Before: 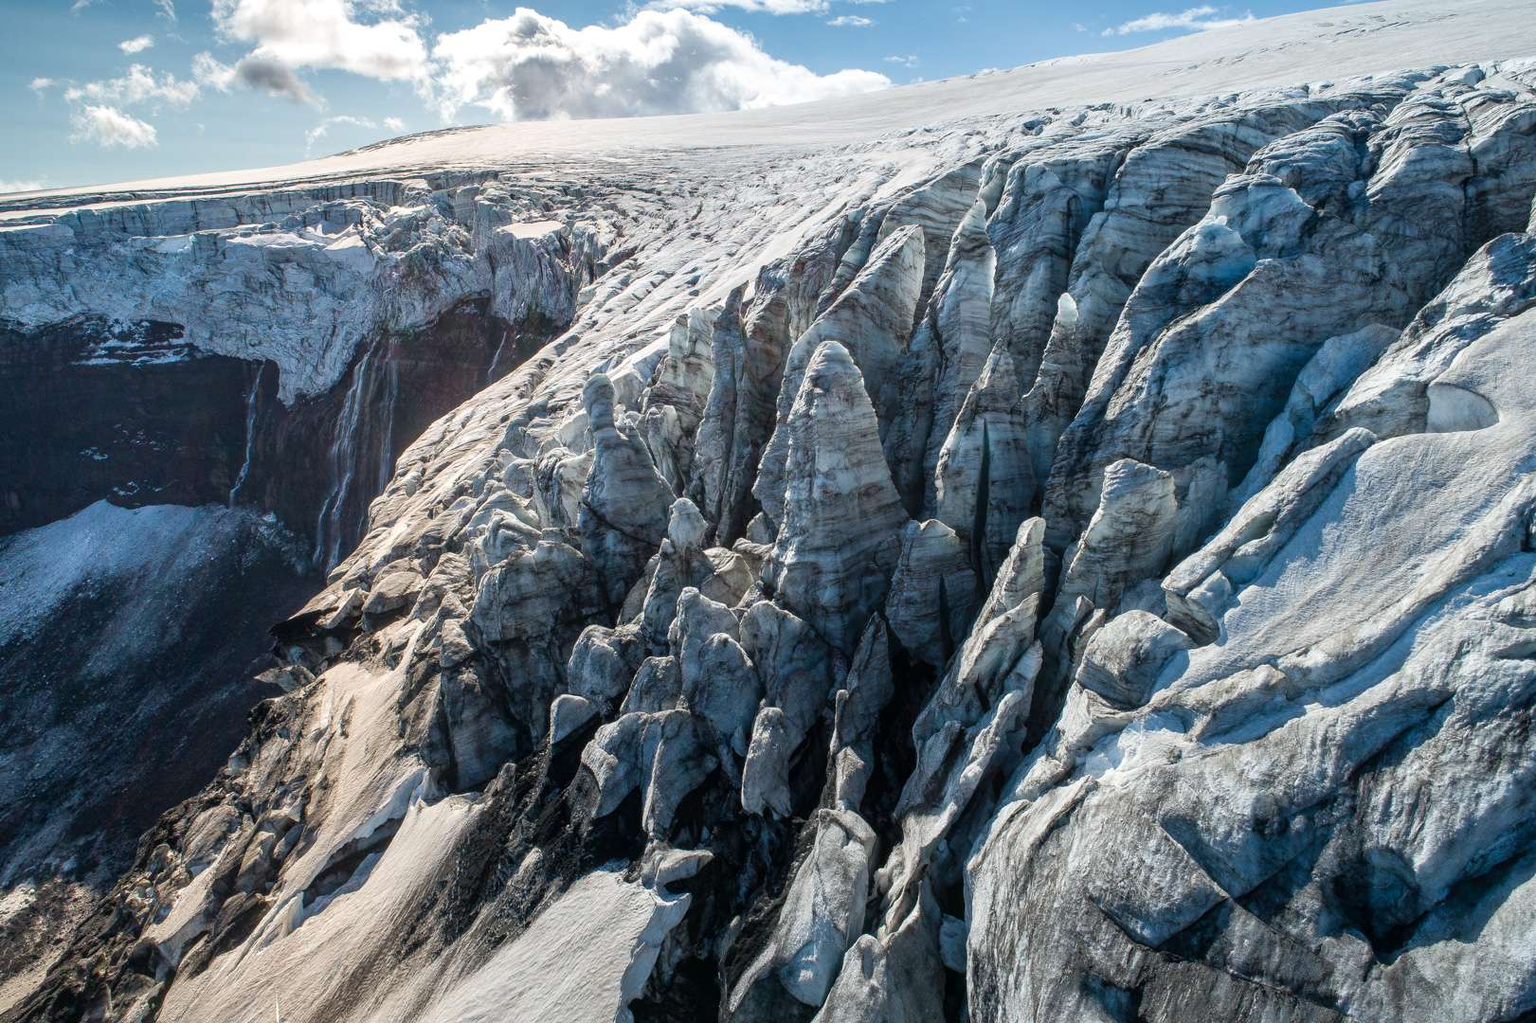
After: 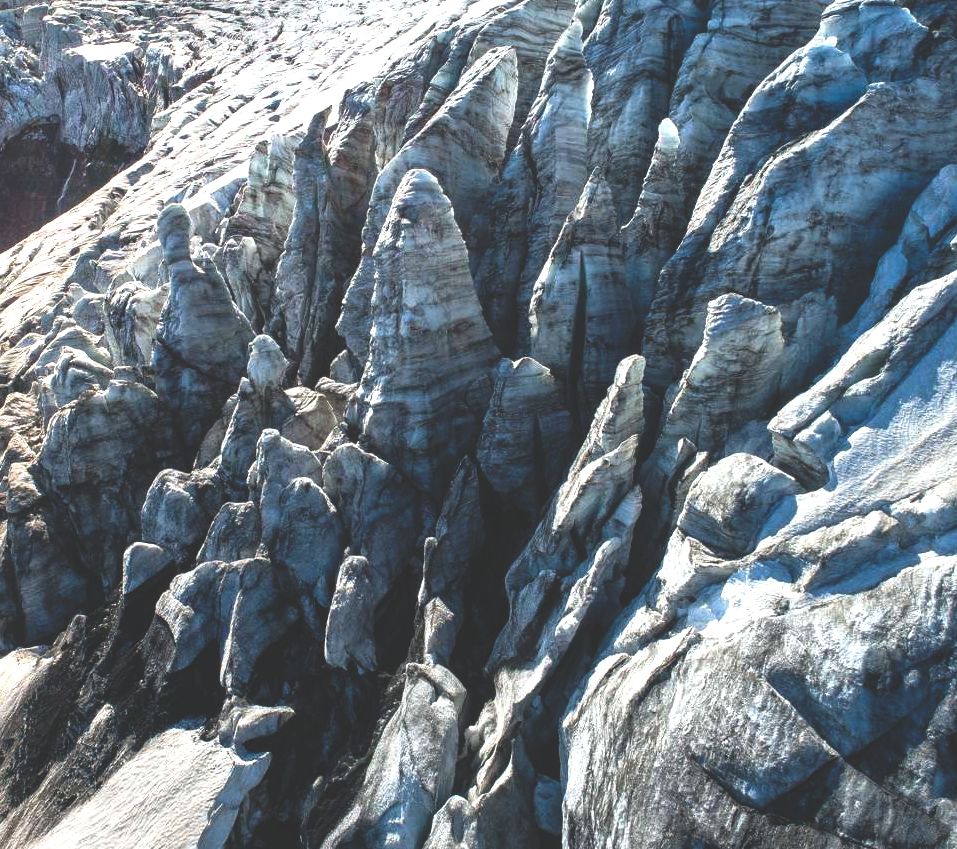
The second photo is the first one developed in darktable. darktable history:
crop and rotate: left 28.256%, top 17.734%, right 12.656%, bottom 3.573%
rotate and perspective: automatic cropping original format, crop left 0, crop top 0
exposure: exposure 0.722 EV, compensate highlight preservation false
rgb curve: curves: ch0 [(0, 0.186) (0.314, 0.284) (0.775, 0.708) (1, 1)], compensate middle gray true, preserve colors none
